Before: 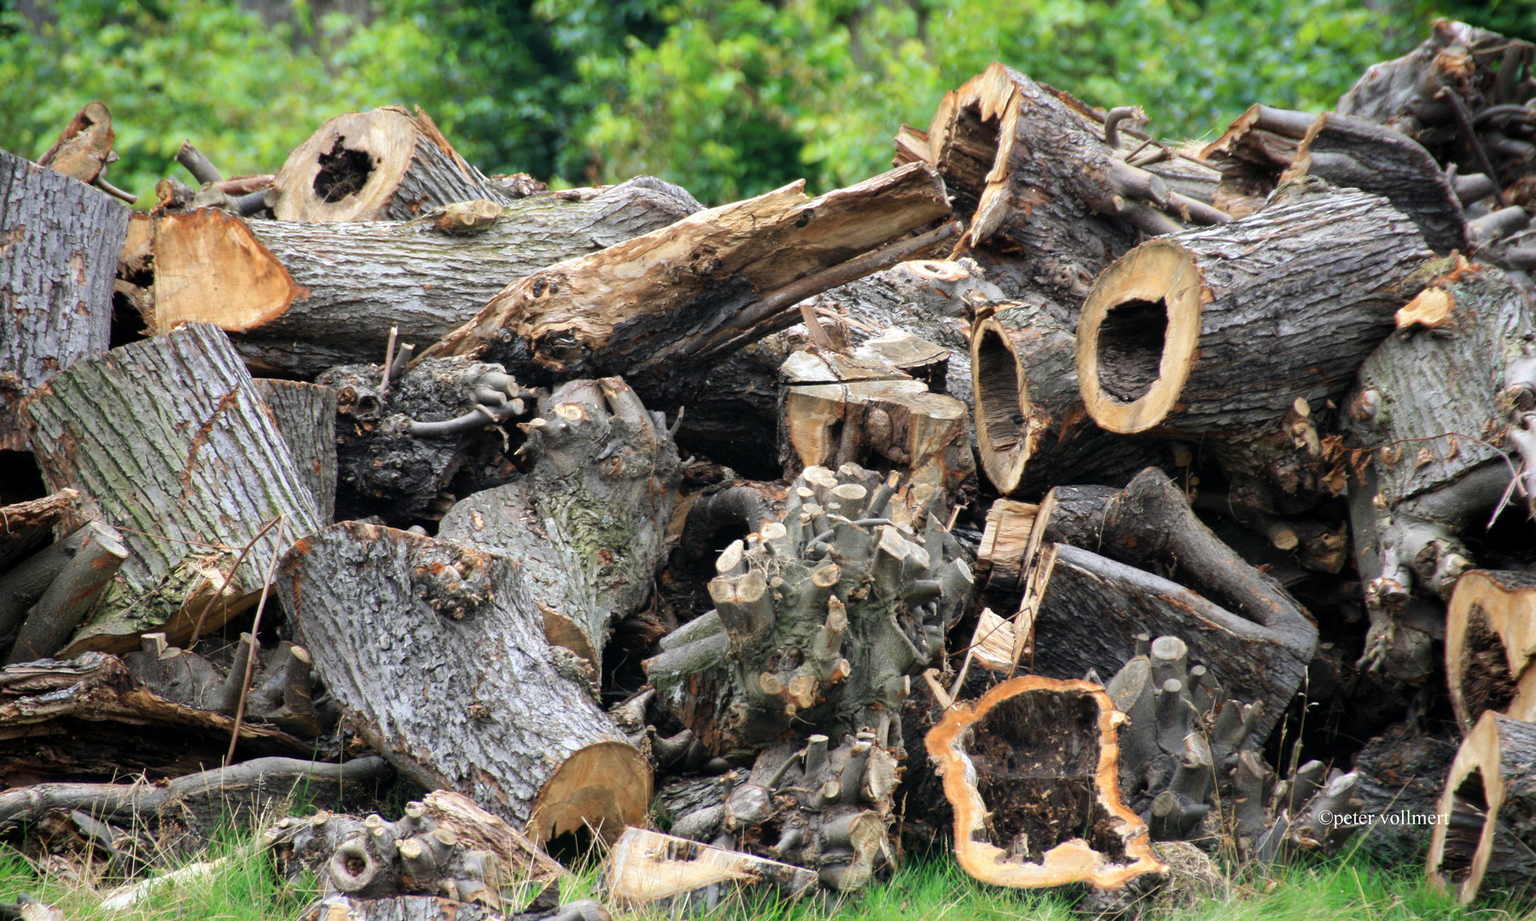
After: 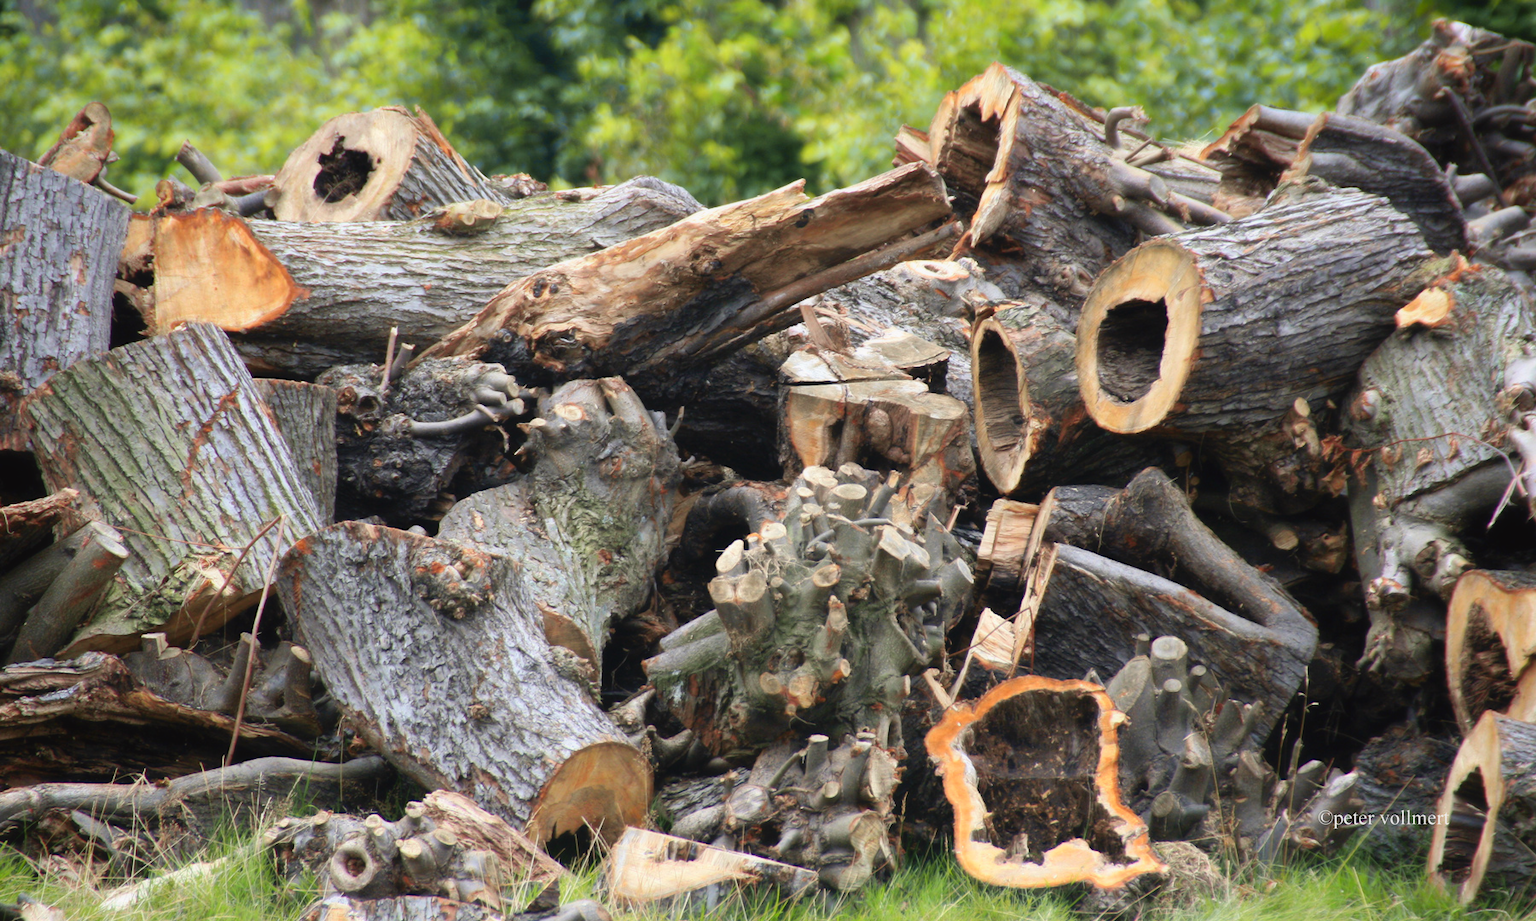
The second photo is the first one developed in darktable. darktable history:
contrast equalizer: octaves 7, y [[0.502, 0.505, 0.512, 0.529, 0.564, 0.588], [0.5 ×6], [0.502, 0.505, 0.512, 0.529, 0.564, 0.588], [0, 0.001, 0.001, 0.004, 0.008, 0.011], [0, 0.001, 0.001, 0.004, 0.008, 0.011]], mix -1
tone curve: curves: ch0 [(0, 0.024) (0.119, 0.146) (0.474, 0.485) (0.718, 0.739) (0.817, 0.839) (1, 0.998)]; ch1 [(0, 0) (0.377, 0.416) (0.439, 0.451) (0.477, 0.477) (0.501, 0.503) (0.538, 0.544) (0.58, 0.602) (0.664, 0.676) (0.783, 0.804) (1, 1)]; ch2 [(0, 0) (0.38, 0.405) (0.463, 0.456) (0.498, 0.497) (0.524, 0.535) (0.578, 0.576) (0.648, 0.665) (1, 1)], color space Lab, independent channels, preserve colors none
